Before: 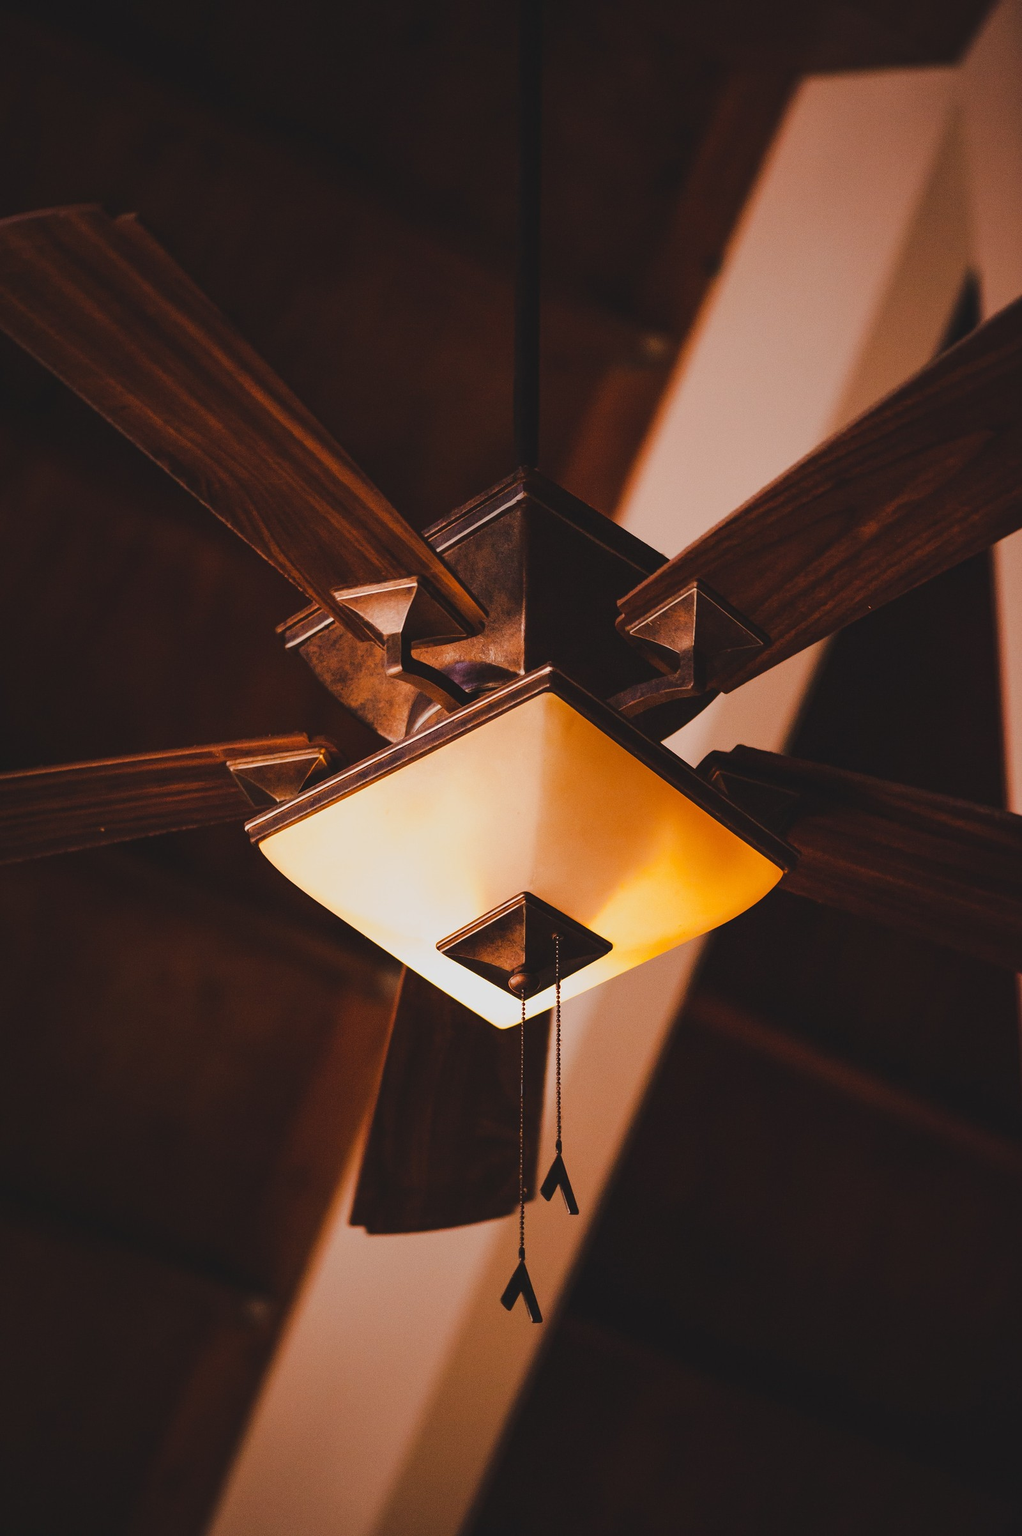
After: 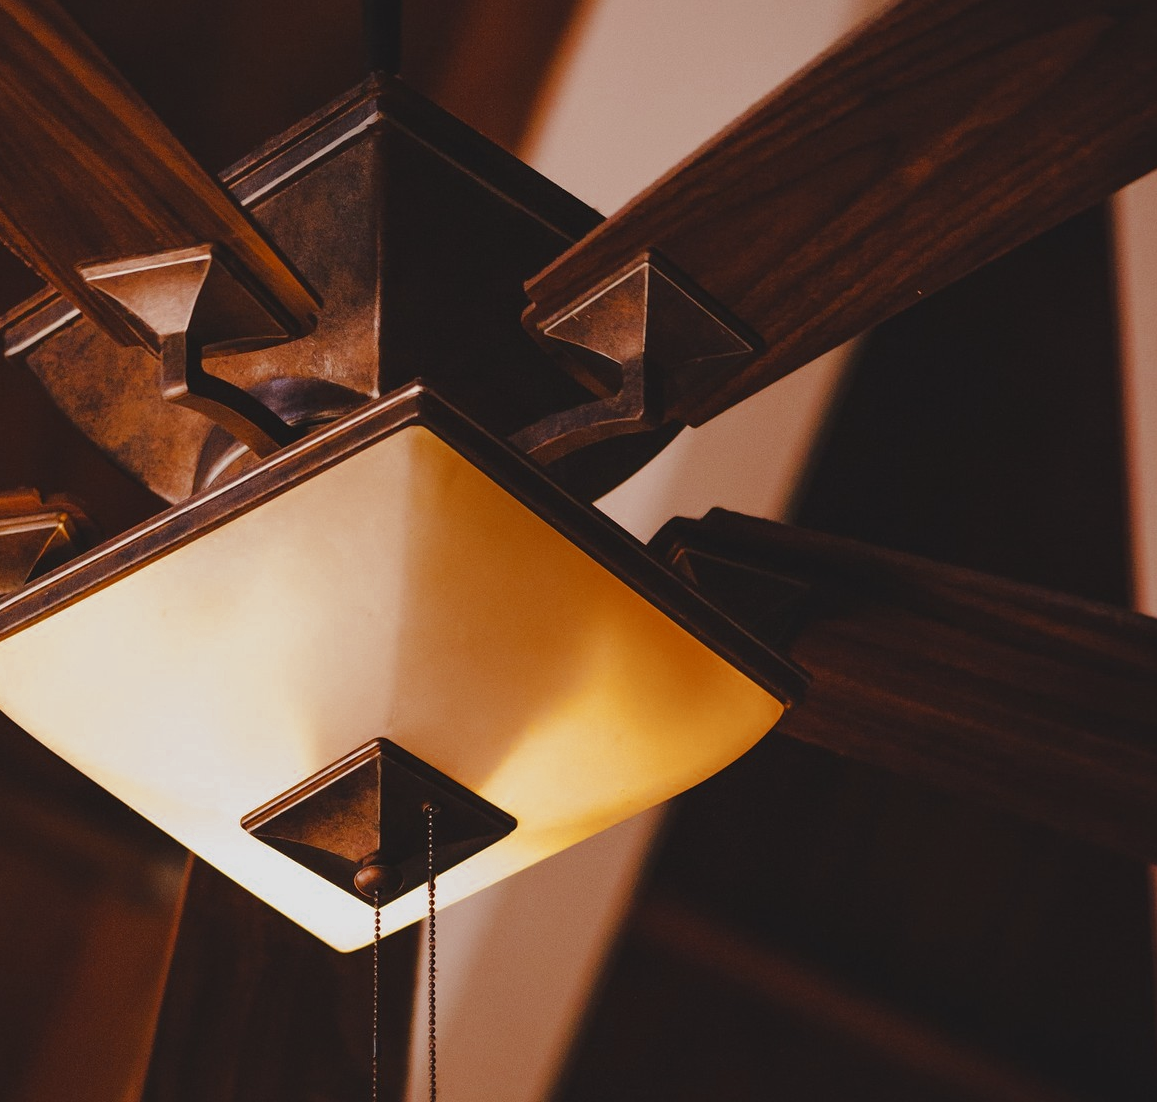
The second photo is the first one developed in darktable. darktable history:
crop and rotate: left 27.636%, top 27.371%, bottom 26.781%
color zones: curves: ch0 [(0, 0.5) (0.125, 0.4) (0.25, 0.5) (0.375, 0.4) (0.5, 0.4) (0.625, 0.35) (0.75, 0.35) (0.875, 0.5)]; ch1 [(0, 0.35) (0.125, 0.45) (0.25, 0.35) (0.375, 0.35) (0.5, 0.35) (0.625, 0.35) (0.75, 0.45) (0.875, 0.35)]; ch2 [(0, 0.6) (0.125, 0.5) (0.25, 0.5) (0.375, 0.6) (0.5, 0.6) (0.625, 0.5) (0.75, 0.5) (0.875, 0.5)]
exposure: compensate exposure bias true, compensate highlight preservation false
